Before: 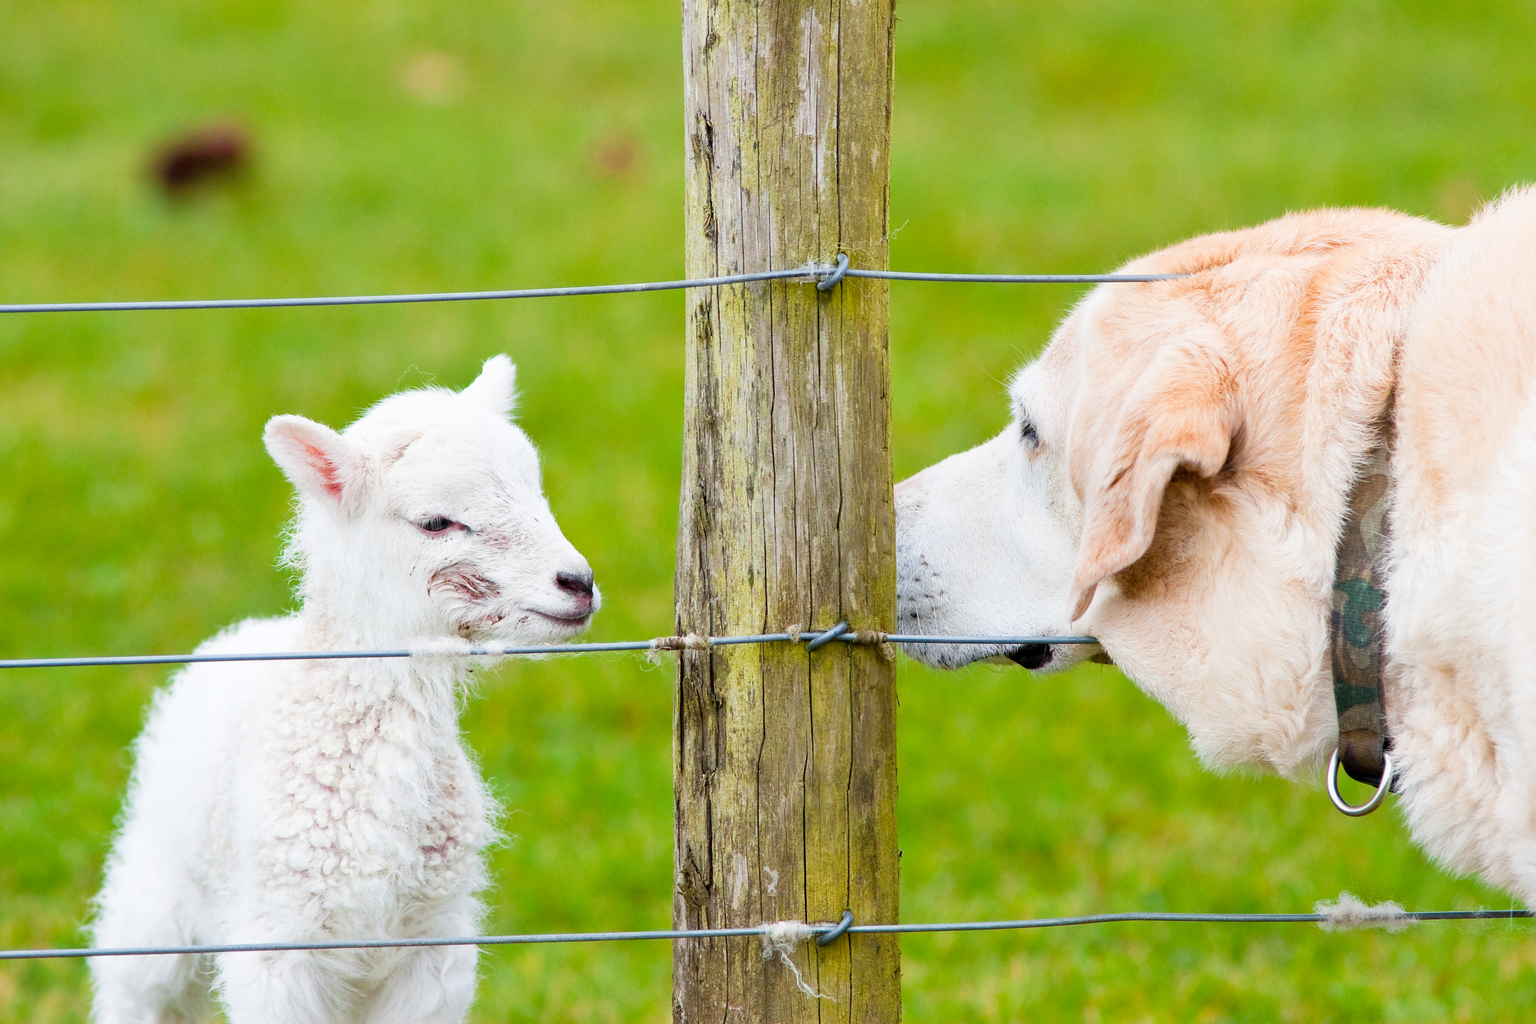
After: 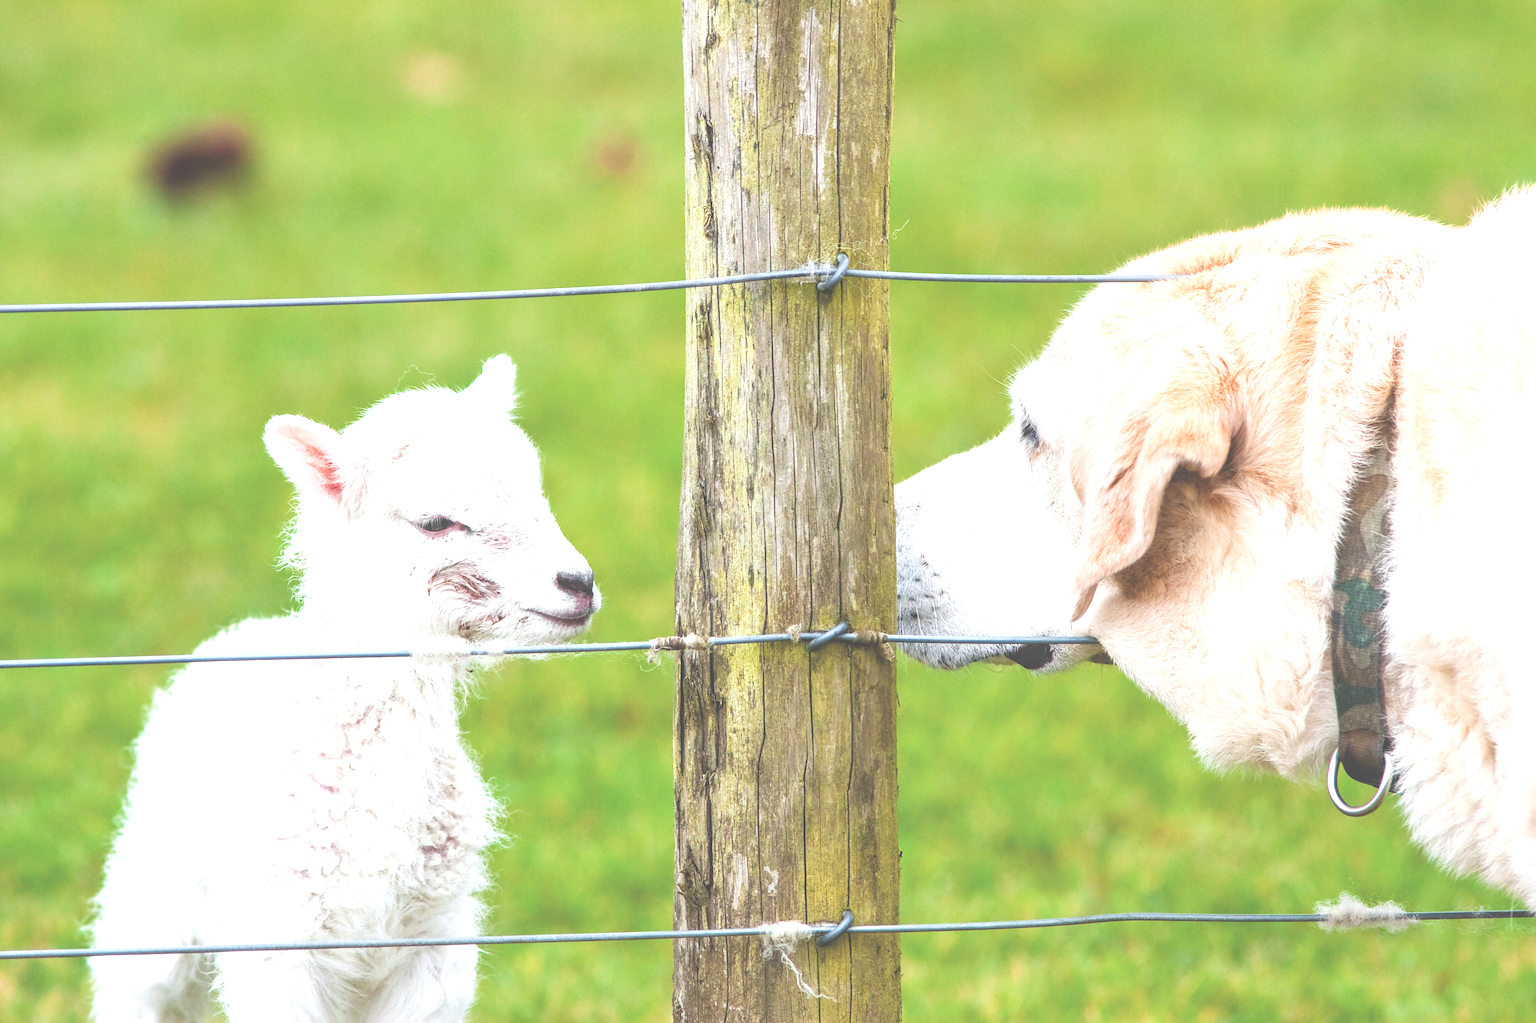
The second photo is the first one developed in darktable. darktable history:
exposure: black level correction -0.071, exposure 0.502 EV, compensate highlight preservation false
local contrast: on, module defaults
